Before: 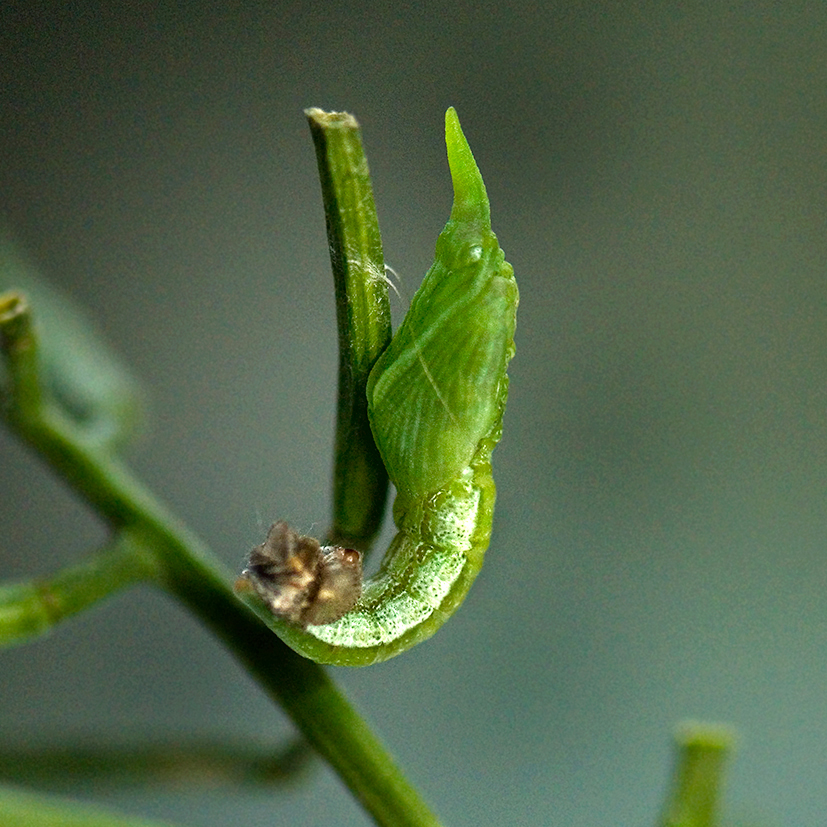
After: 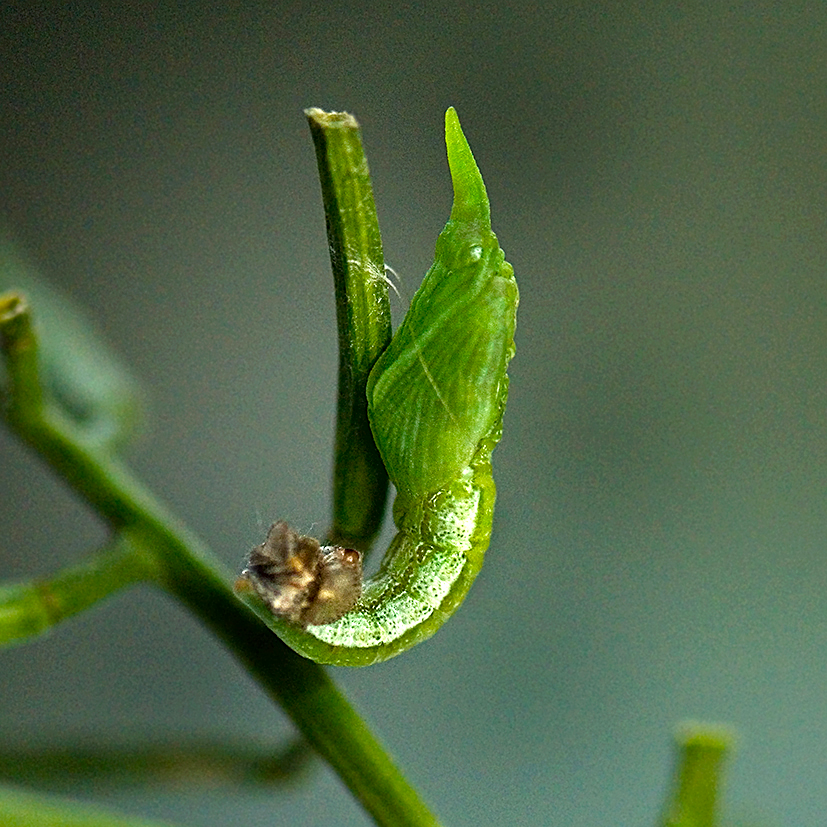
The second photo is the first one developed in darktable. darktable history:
color balance: output saturation 110%
sharpen: on, module defaults
